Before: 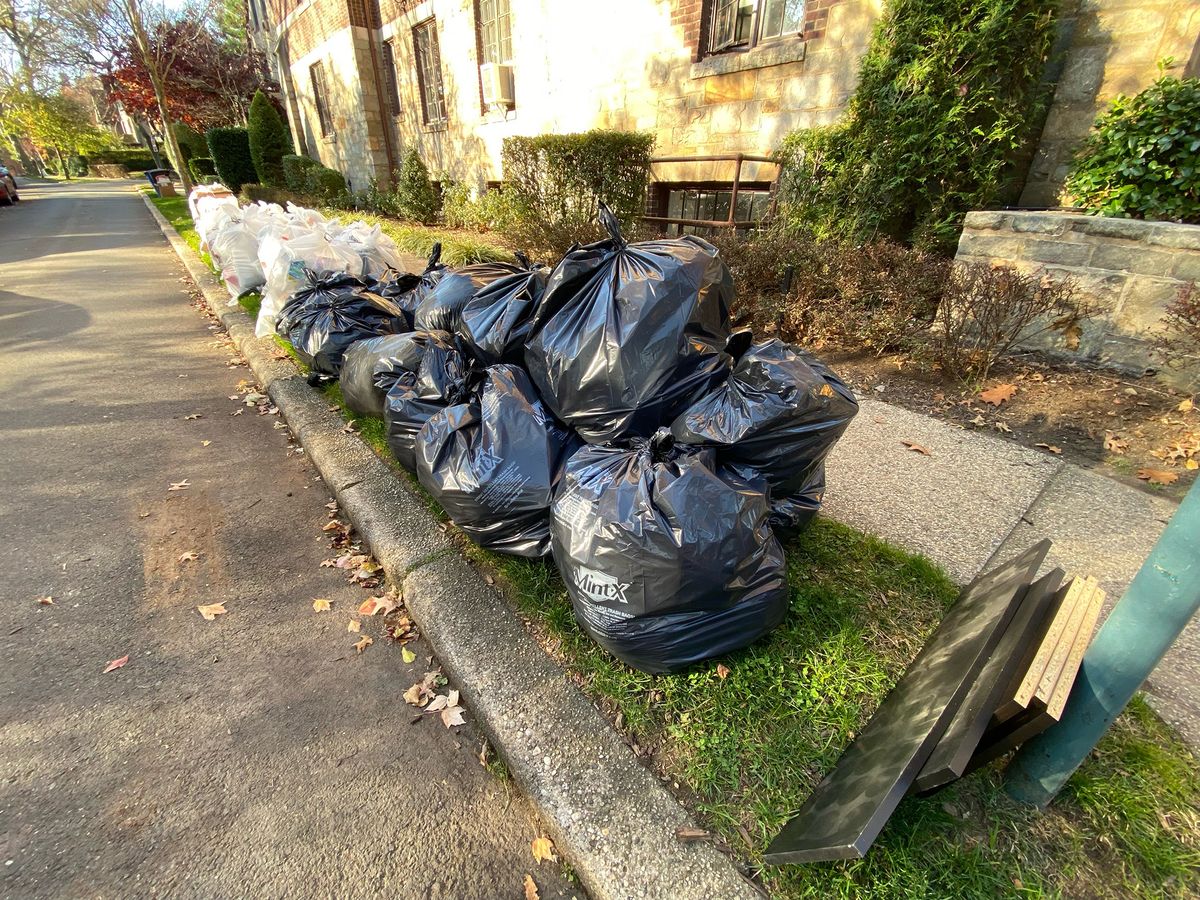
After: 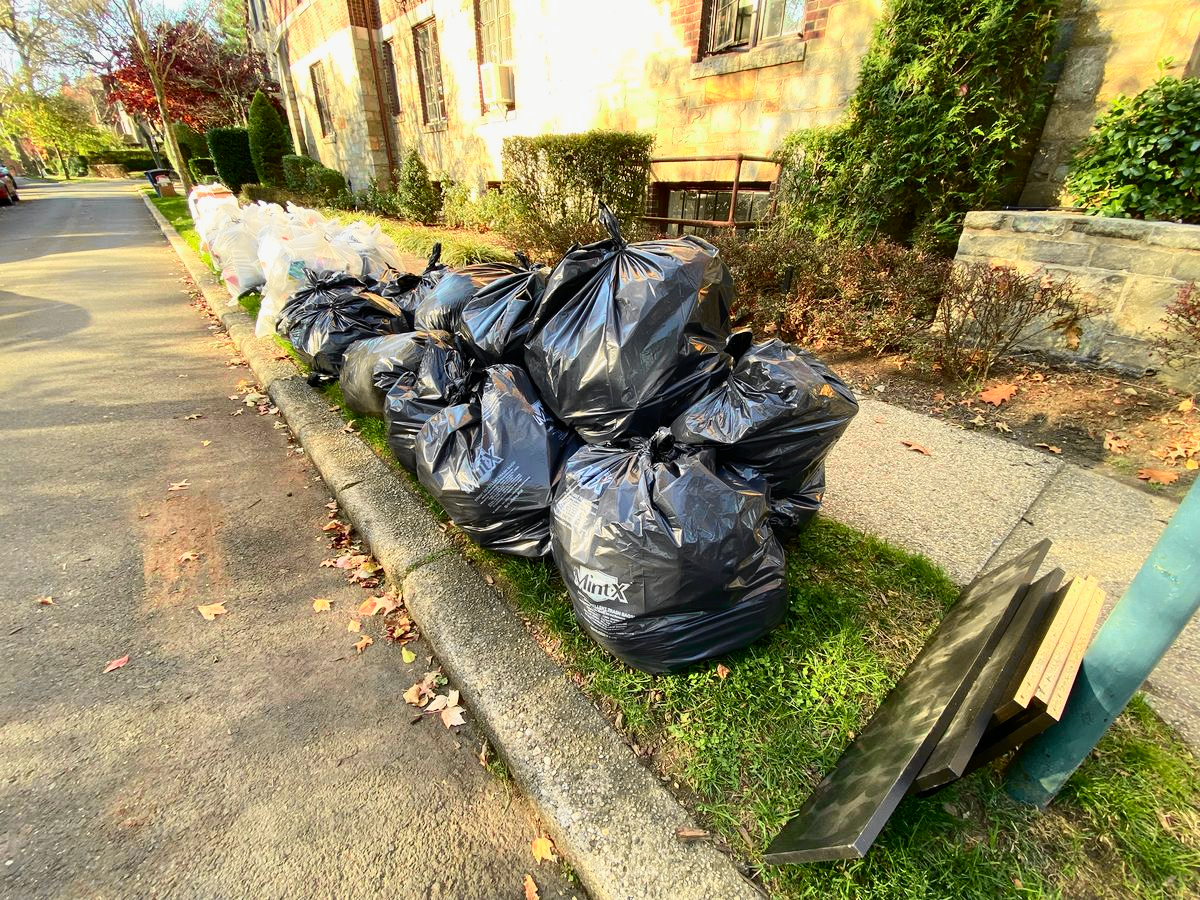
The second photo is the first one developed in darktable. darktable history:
tone curve: curves: ch0 [(0, 0) (0.131, 0.116) (0.316, 0.345) (0.501, 0.584) (0.629, 0.732) (0.812, 0.888) (1, 0.974)]; ch1 [(0, 0) (0.366, 0.367) (0.475, 0.462) (0.494, 0.496) (0.504, 0.499) (0.553, 0.584) (1, 1)]; ch2 [(0, 0) (0.333, 0.346) (0.375, 0.375) (0.424, 0.43) (0.476, 0.492) (0.502, 0.502) (0.533, 0.556) (0.566, 0.599) (0.614, 0.653) (1, 1)], color space Lab, independent channels, preserve colors none
